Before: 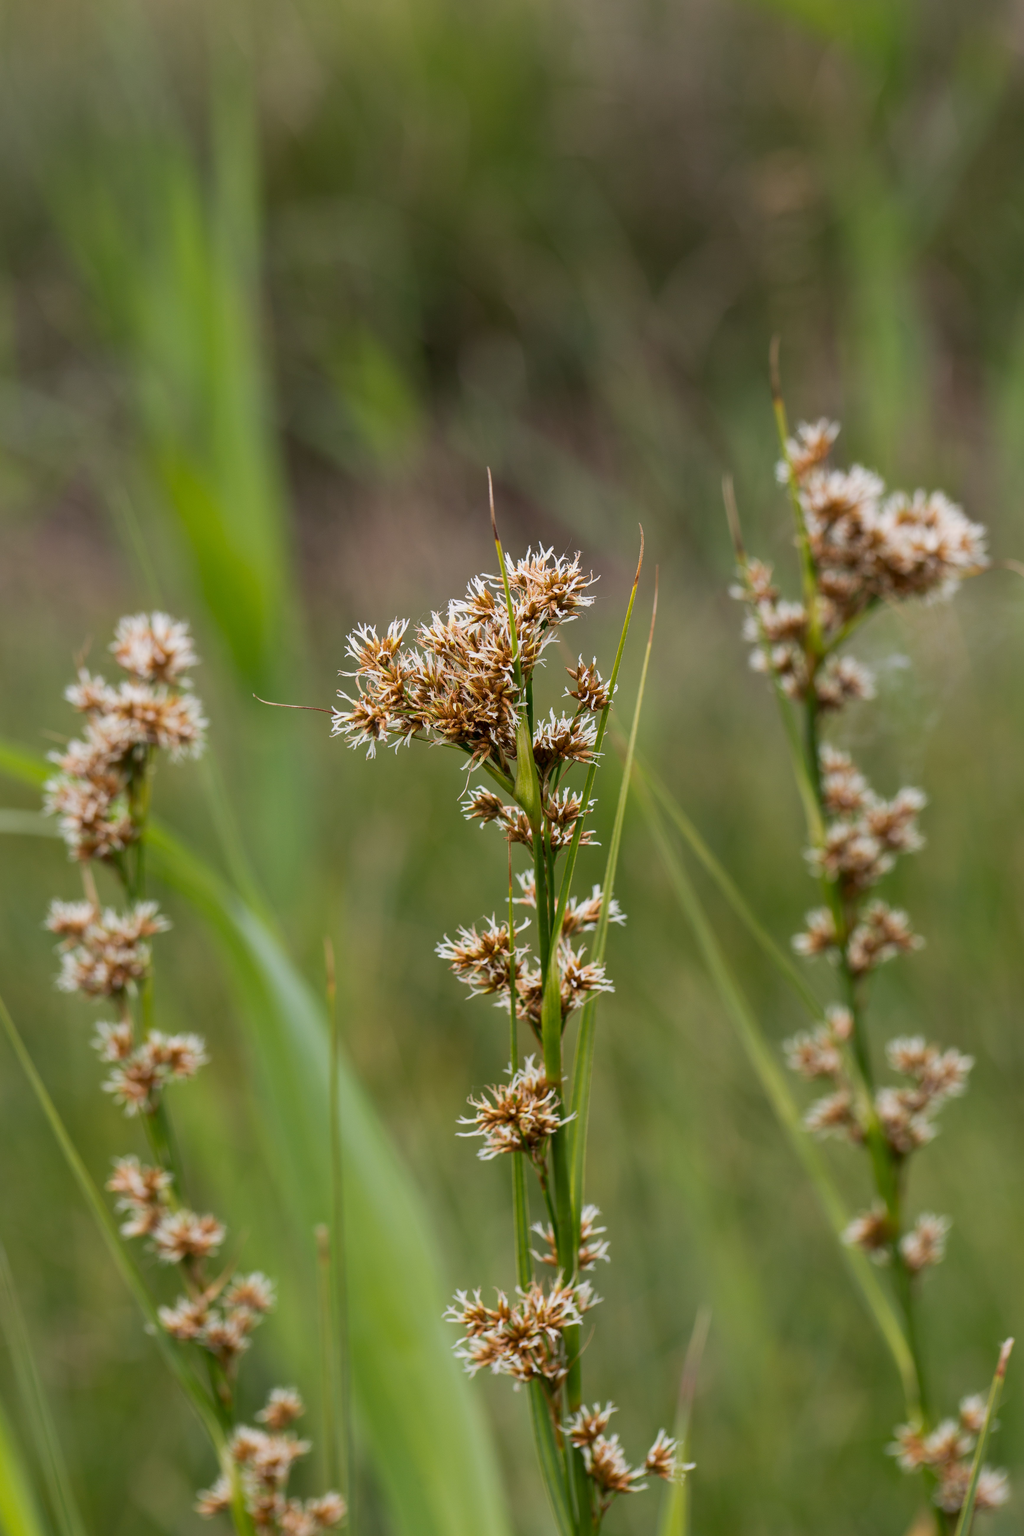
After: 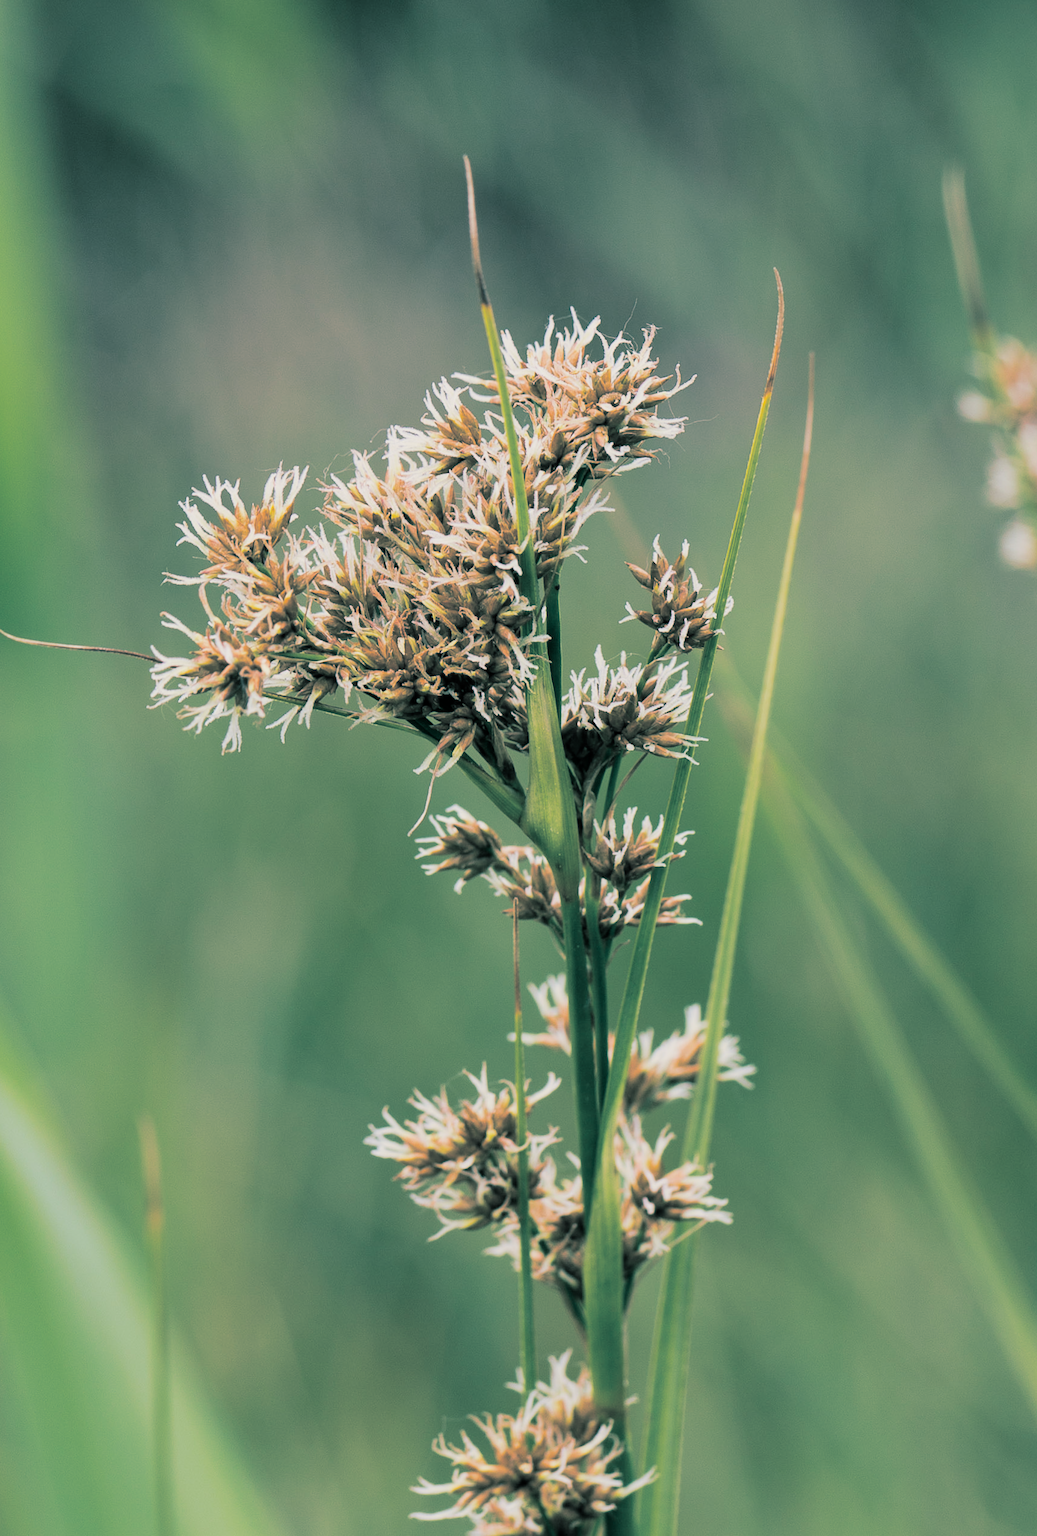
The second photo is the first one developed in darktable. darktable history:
crop: left 25%, top 25%, right 25%, bottom 25%
exposure: black level correction 0, exposure 0.7 EV, compensate exposure bias true, compensate highlight preservation false
tone equalizer: on, module defaults
split-toning: shadows › hue 186.43°, highlights › hue 49.29°, compress 30.29%
filmic rgb: black relative exposure -7.65 EV, white relative exposure 4.56 EV, hardness 3.61
rotate and perspective: rotation -0.45°, automatic cropping original format, crop left 0.008, crop right 0.992, crop top 0.012, crop bottom 0.988
